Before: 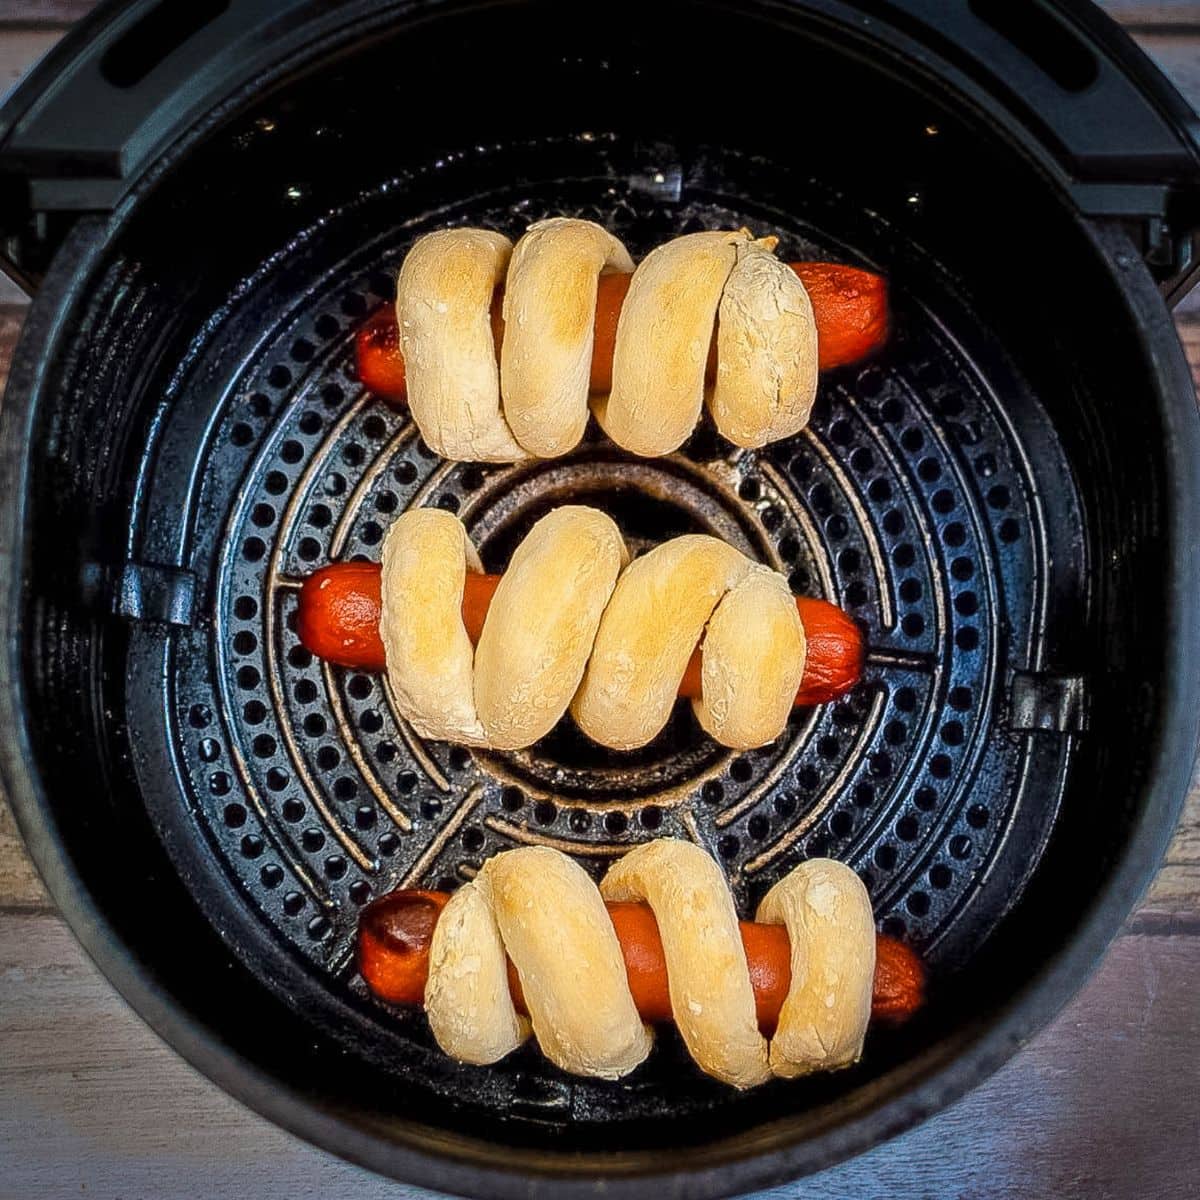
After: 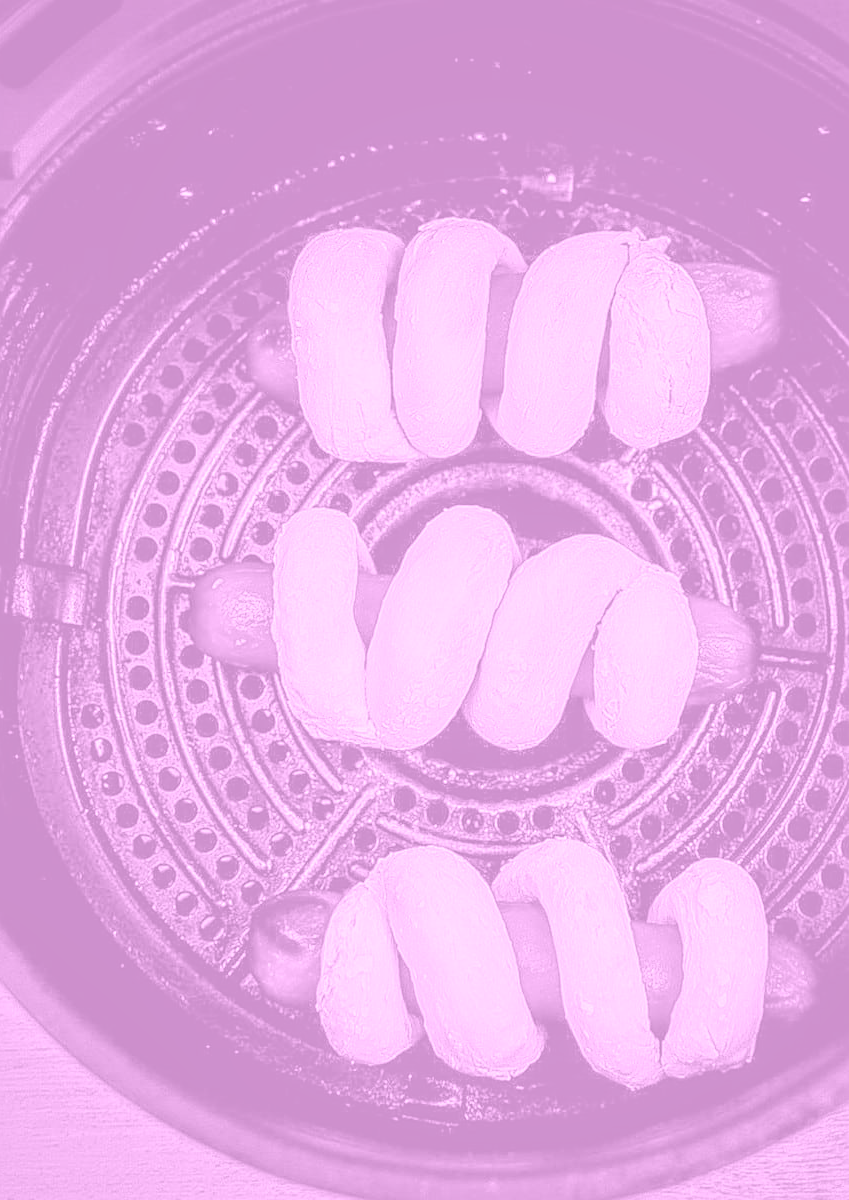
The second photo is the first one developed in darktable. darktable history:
sharpen: on, module defaults
local contrast: on, module defaults
crop and rotate: left 9.061%, right 20.142%
rotate and perspective: automatic cropping off
colorize: hue 331.2°, saturation 69%, source mix 30.28%, lightness 69.02%, version 1
